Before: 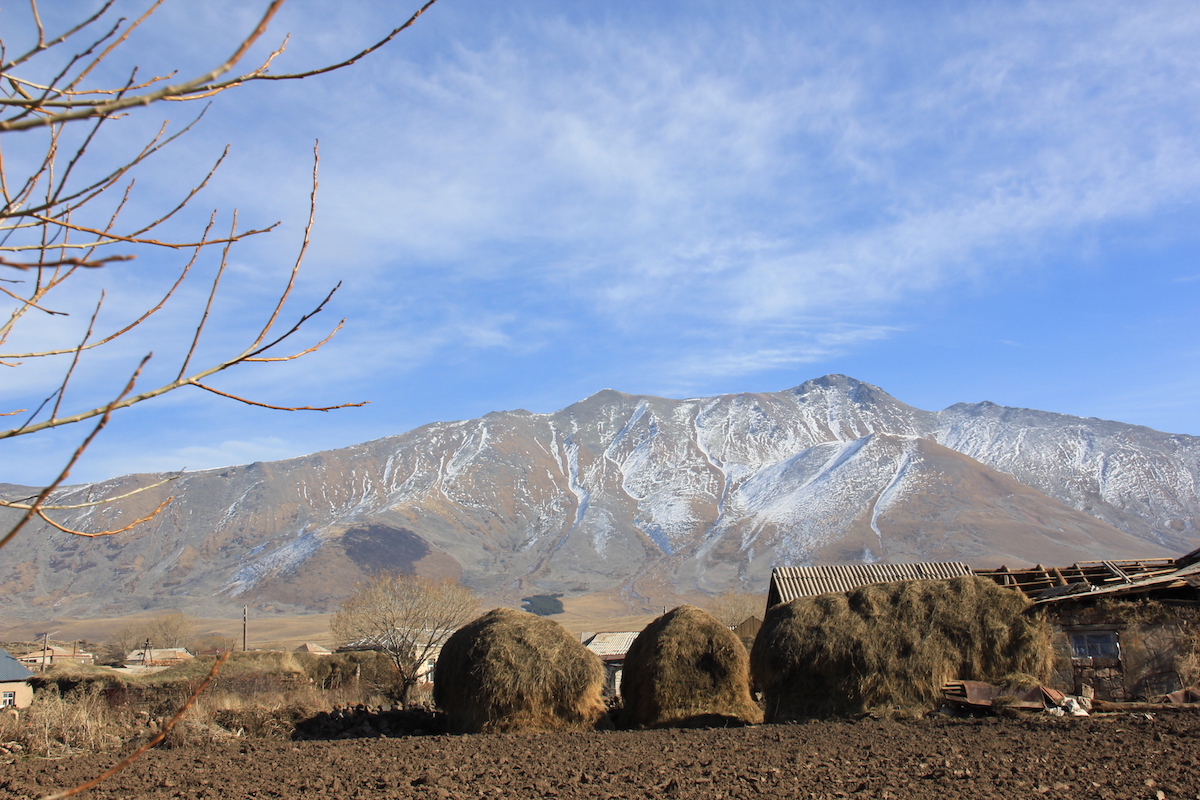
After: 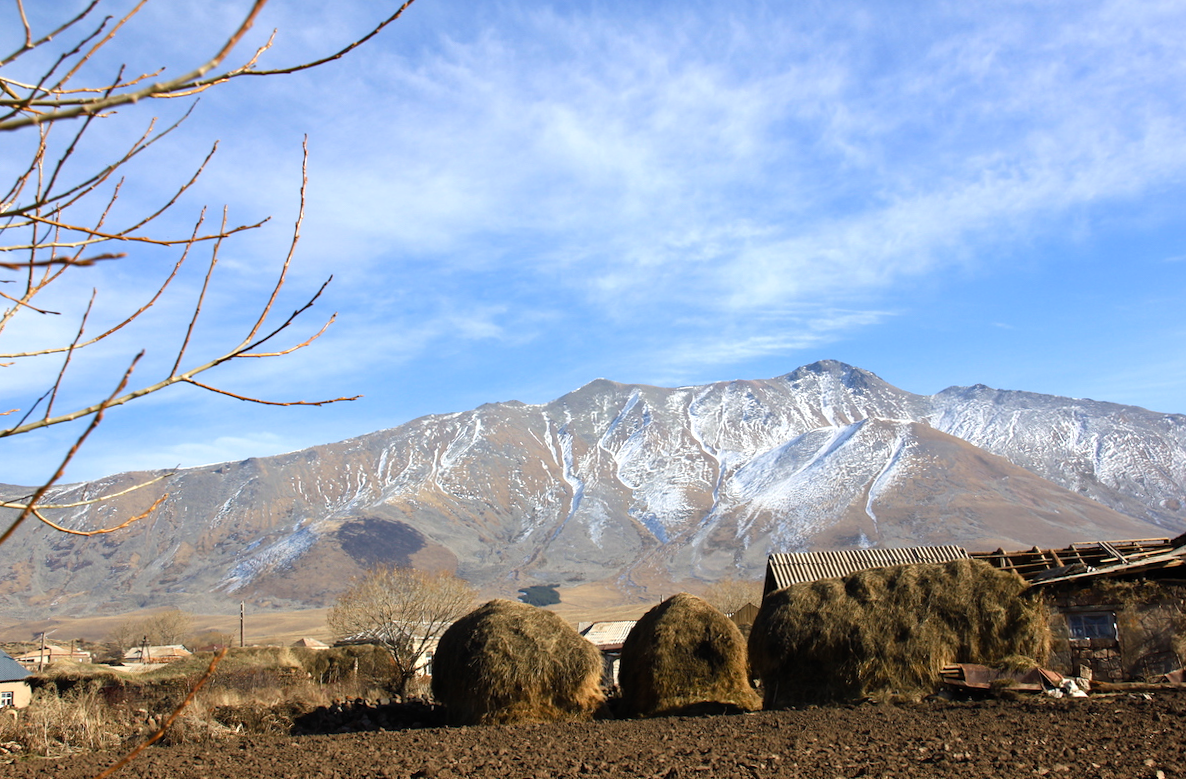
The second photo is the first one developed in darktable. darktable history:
rotate and perspective: rotation -1°, crop left 0.011, crop right 0.989, crop top 0.025, crop bottom 0.975
color balance rgb: shadows lift › luminance -20%, power › hue 72.24°, highlights gain › luminance 15%, global offset › hue 171.6°, perceptual saturation grading › highlights -15%, perceptual saturation grading › shadows 25%, global vibrance 30%, contrast 10%
